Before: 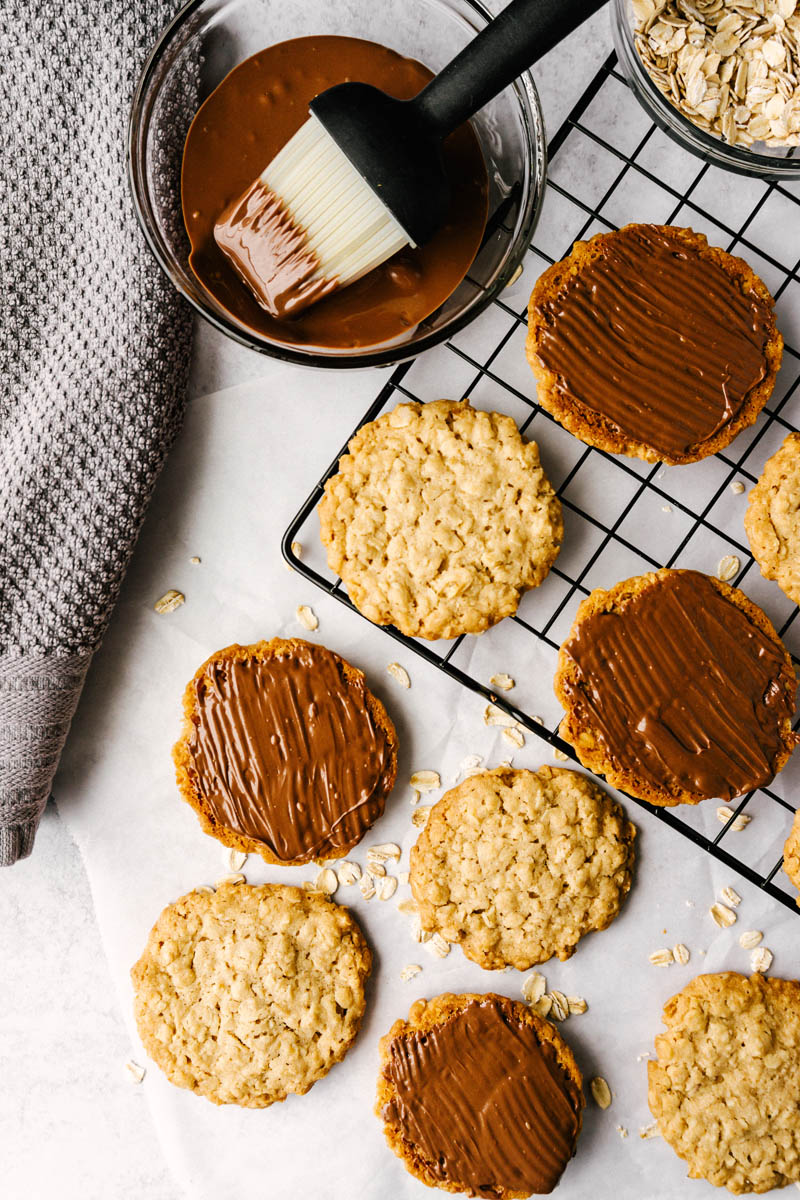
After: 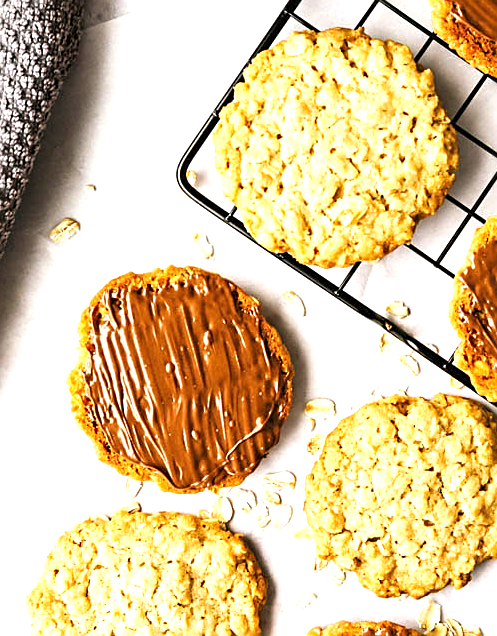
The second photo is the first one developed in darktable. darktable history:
exposure: exposure 0.94 EV, compensate highlight preservation false
sharpen: on, module defaults
crop: left 13.183%, top 31.058%, right 24.638%, bottom 15.936%
